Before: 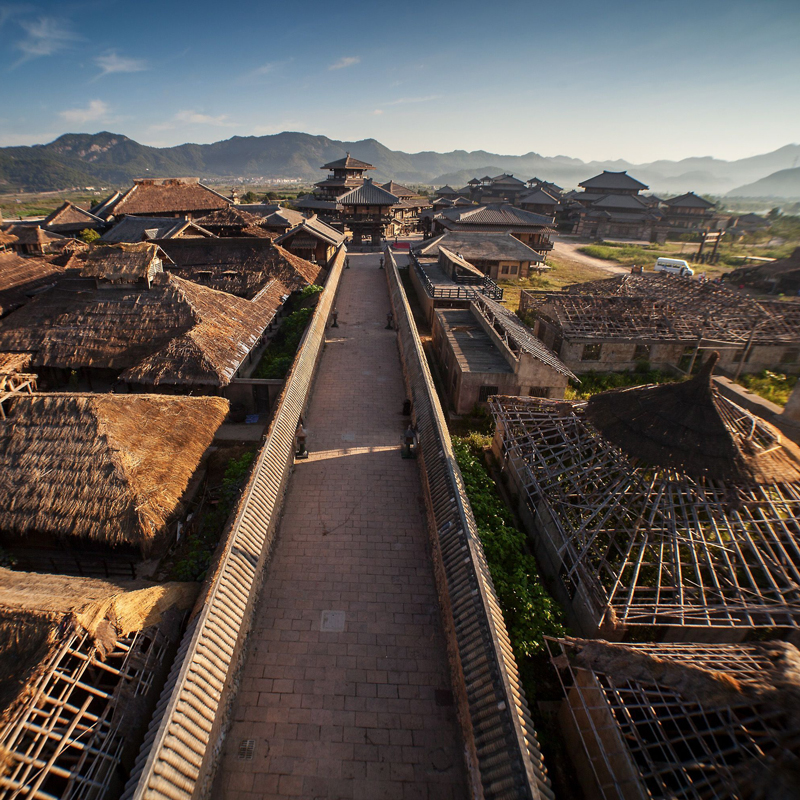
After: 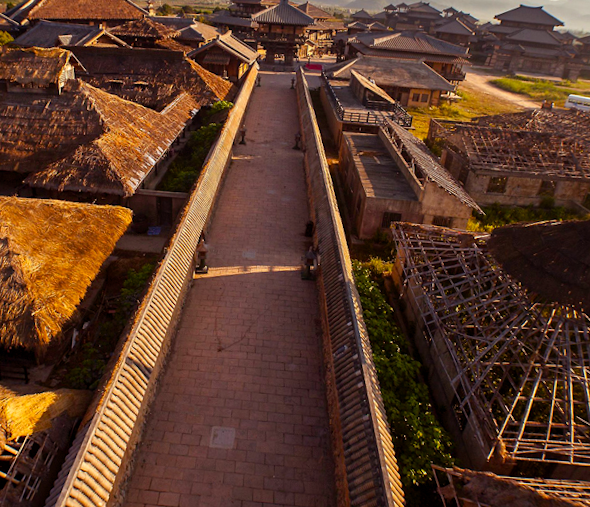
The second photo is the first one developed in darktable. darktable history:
exposure: black level correction 0.001, compensate highlight preservation false
color correction: highlights b* -0.034
tone equalizer: on, module defaults
crop and rotate: angle -3.48°, left 9.896%, top 20.828%, right 11.973%, bottom 11.988%
color balance rgb: power › chroma 1.575%, power › hue 27.67°, perceptual saturation grading › global saturation 25.033%, global vibrance 20%
